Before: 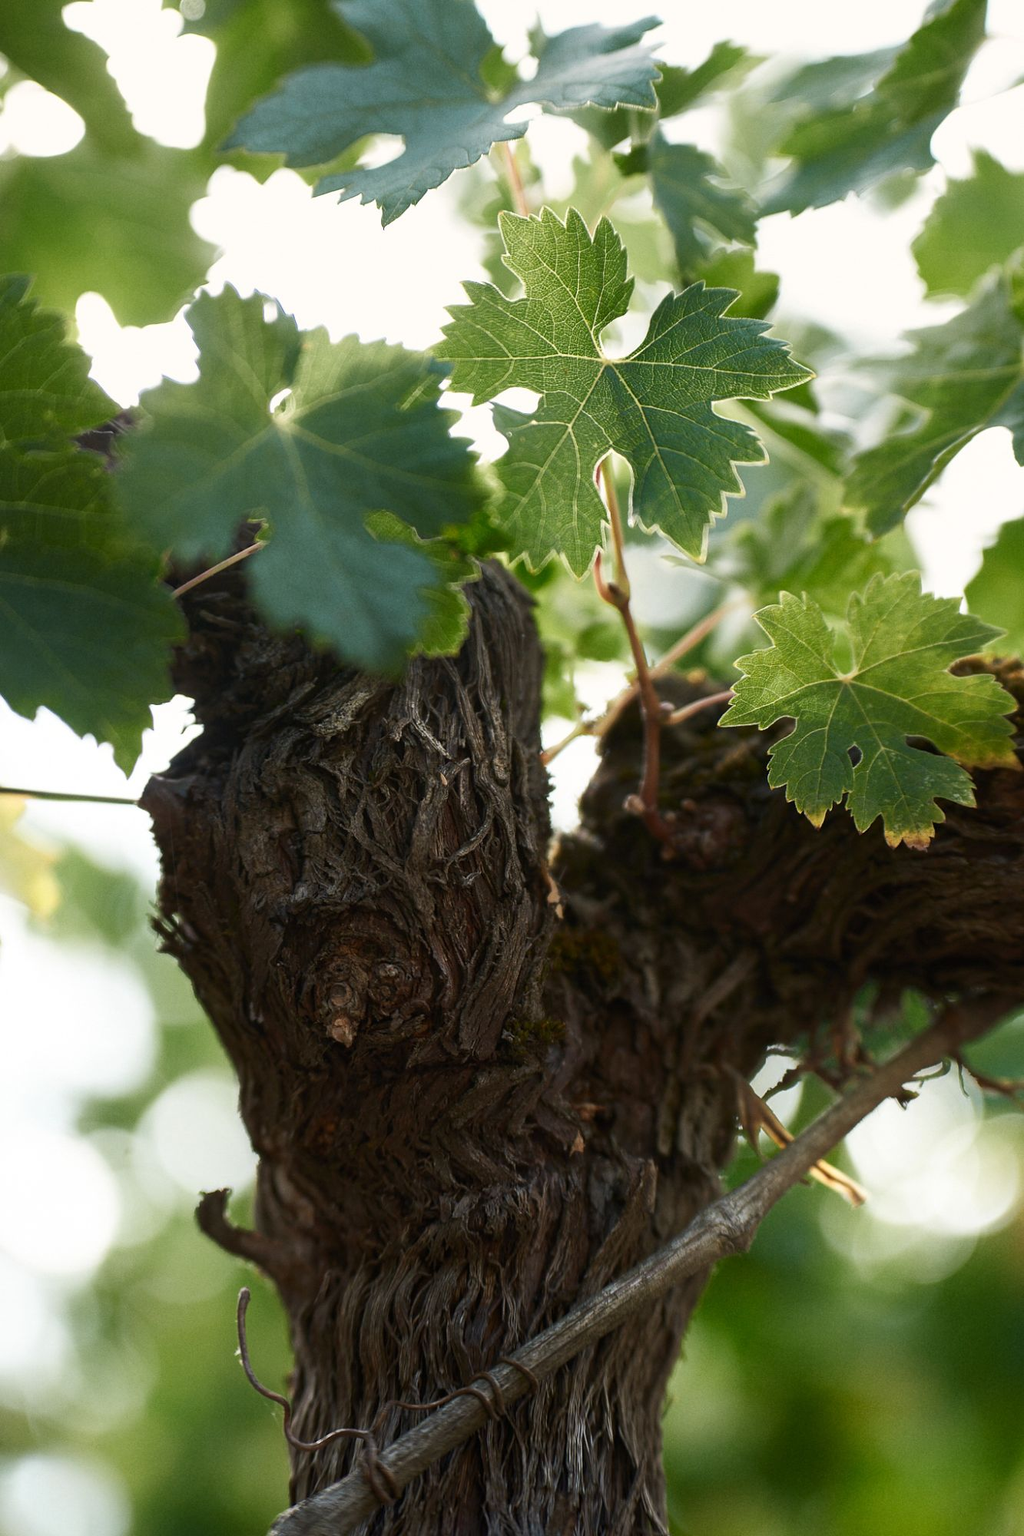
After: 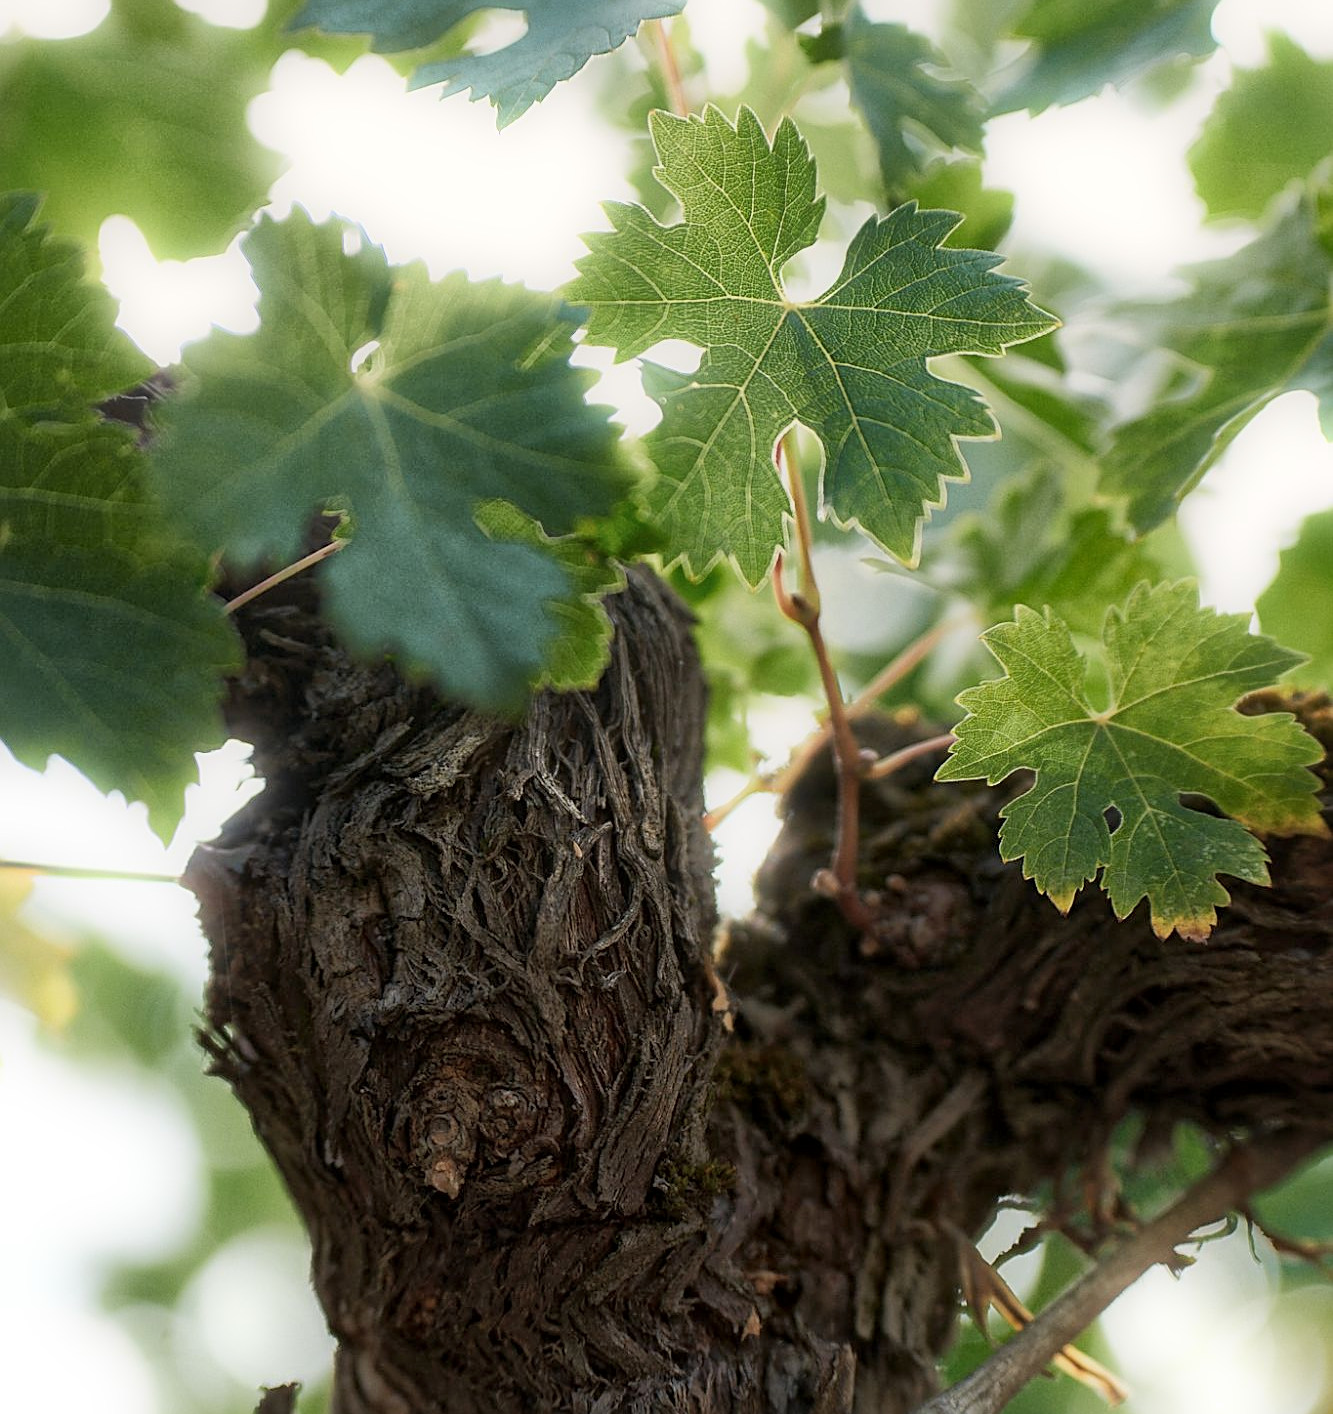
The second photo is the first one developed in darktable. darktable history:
crop and rotate: top 8.293%, bottom 20.996%
global tonemap: drago (1, 100), detail 1
sharpen: on, module defaults
bloom: size 5%, threshold 95%, strength 15%
